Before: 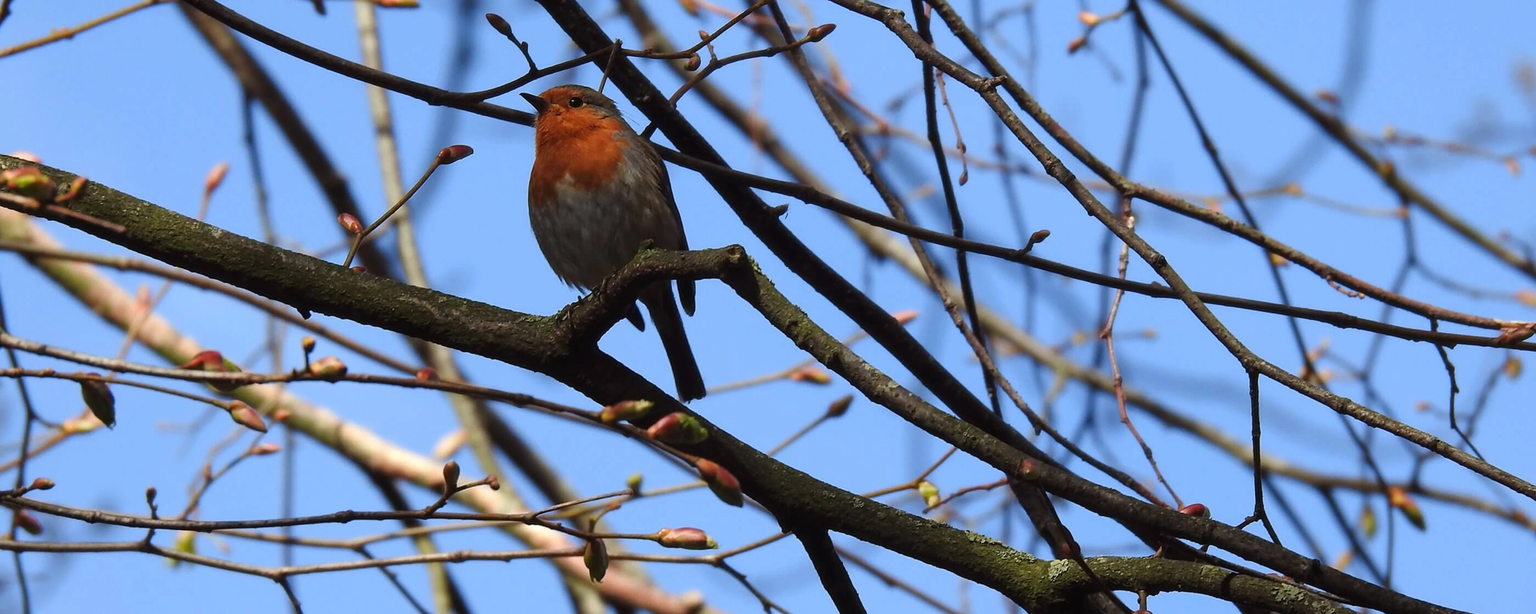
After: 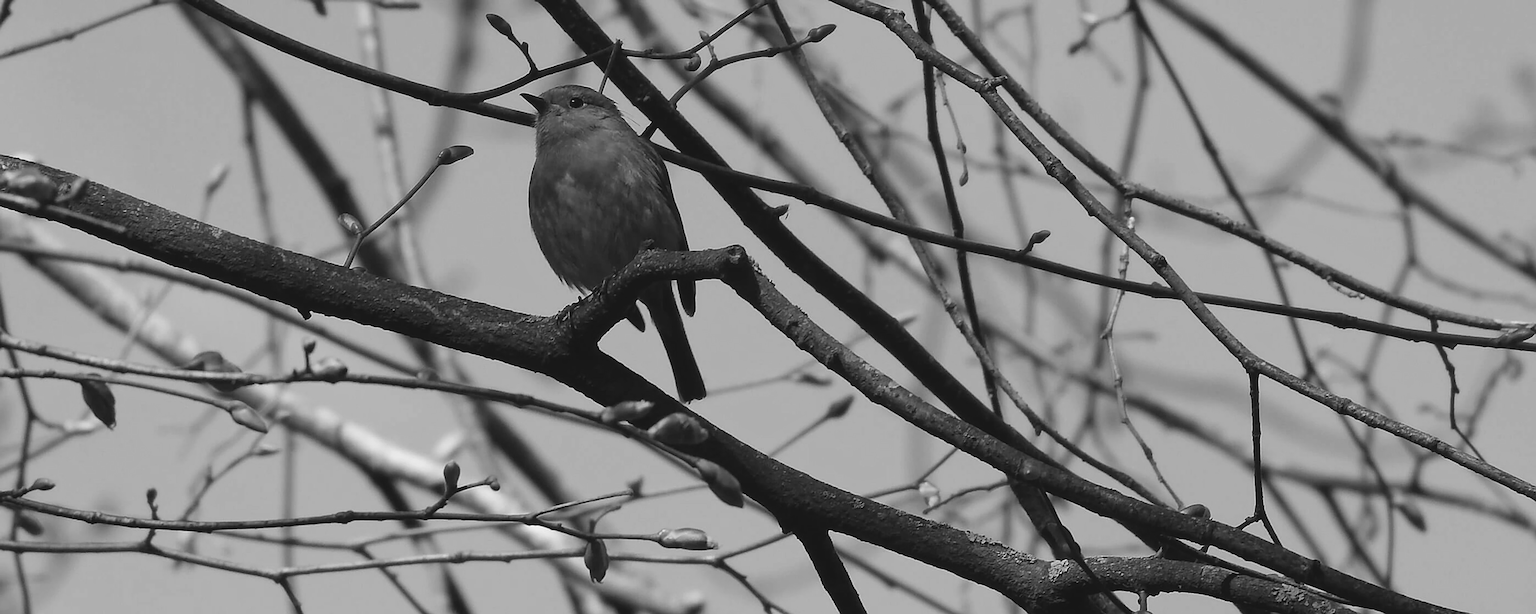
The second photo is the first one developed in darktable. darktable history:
contrast brightness saturation: contrast -0.11
monochrome: on, module defaults
sharpen: on, module defaults
base curve: curves: ch0 [(0, 0) (0.989, 0.992)], preserve colors none
